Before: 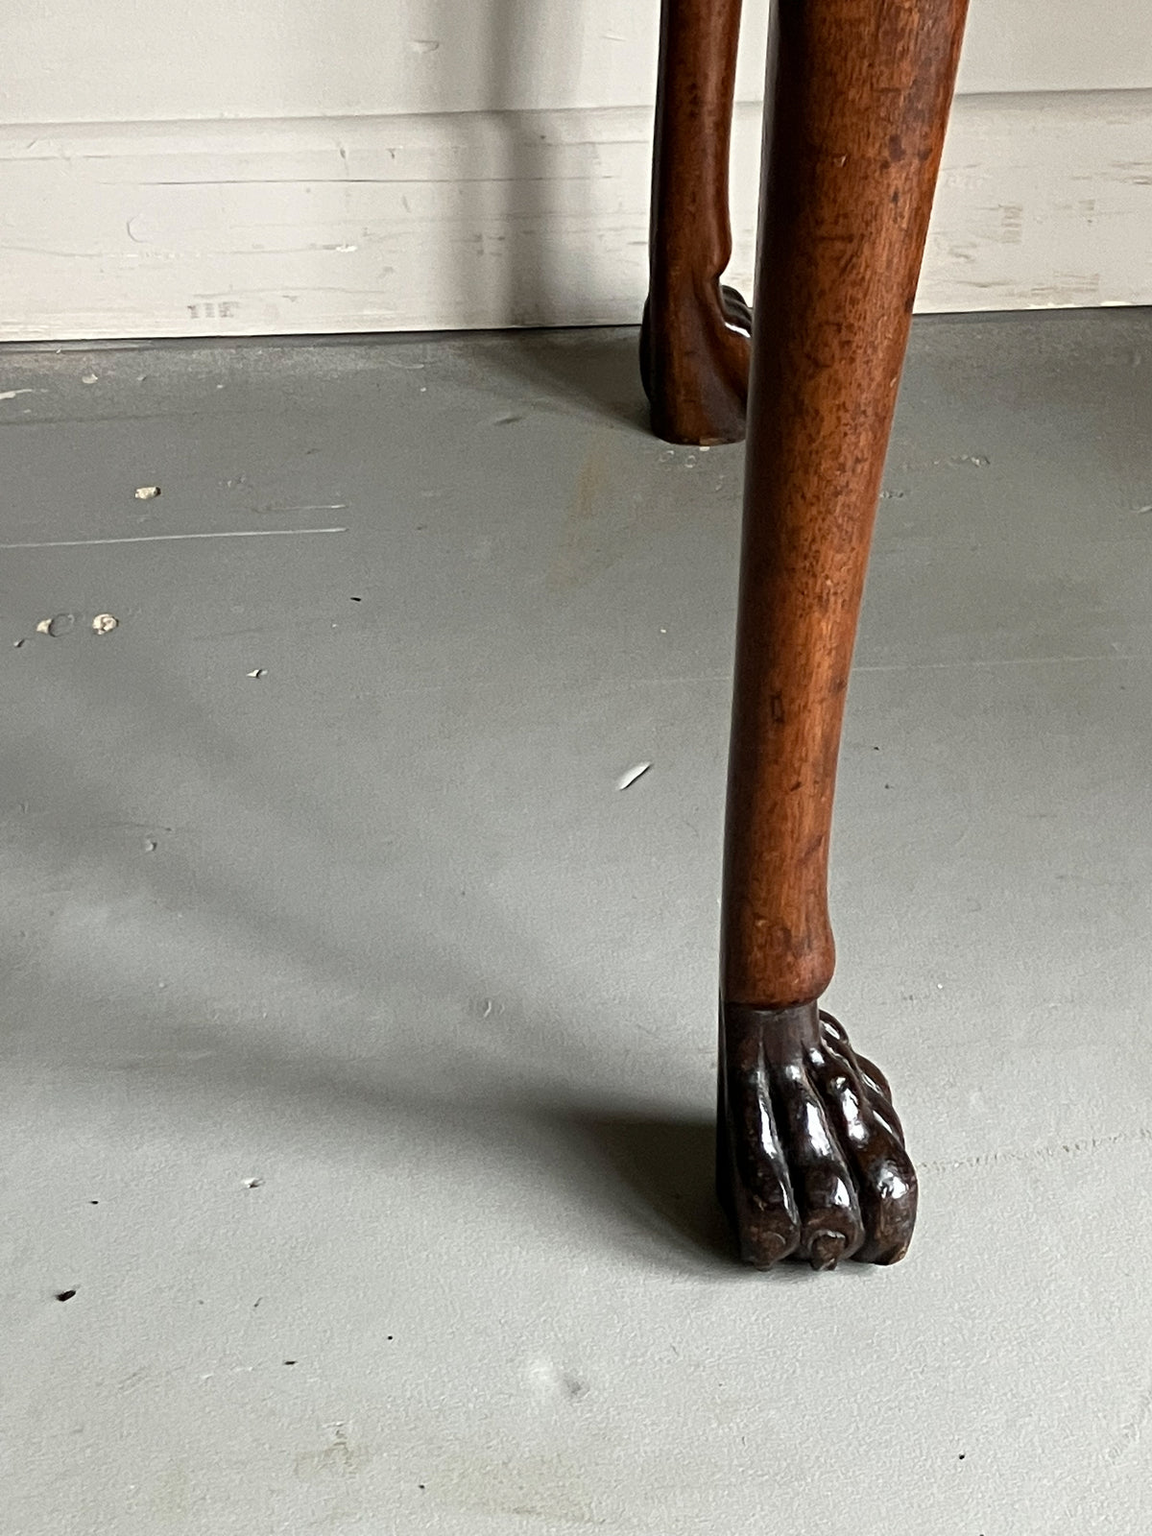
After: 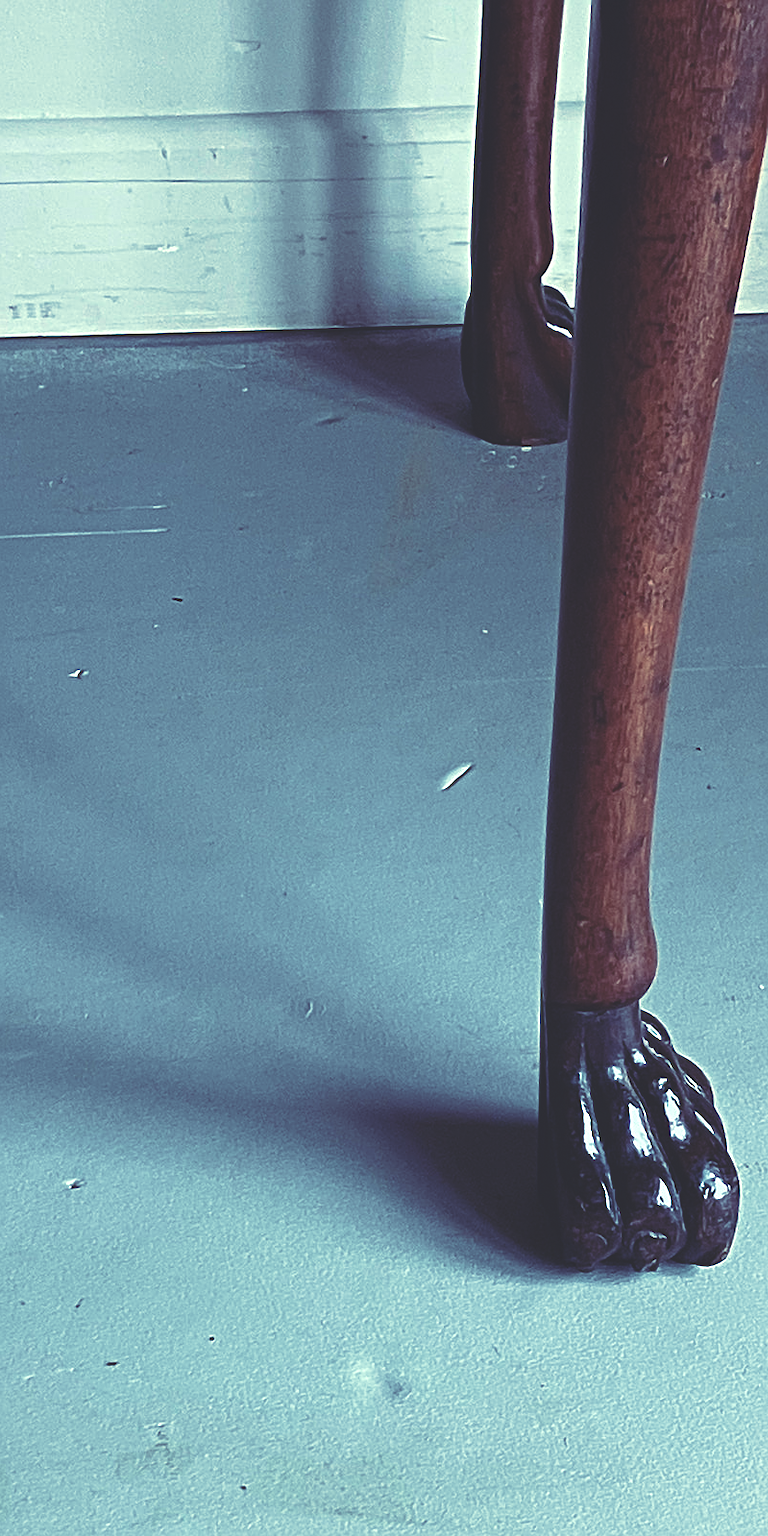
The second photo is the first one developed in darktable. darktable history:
sharpen: on, module defaults
rgb curve: curves: ch0 [(0, 0.186) (0.314, 0.284) (0.576, 0.466) (0.805, 0.691) (0.936, 0.886)]; ch1 [(0, 0.186) (0.314, 0.284) (0.581, 0.534) (0.771, 0.746) (0.936, 0.958)]; ch2 [(0, 0.216) (0.275, 0.39) (1, 1)], mode RGB, independent channels, compensate middle gray true, preserve colors none
crop and rotate: left 15.546%, right 17.787%
grain: coarseness 0.81 ISO, strength 1.34%, mid-tones bias 0%
